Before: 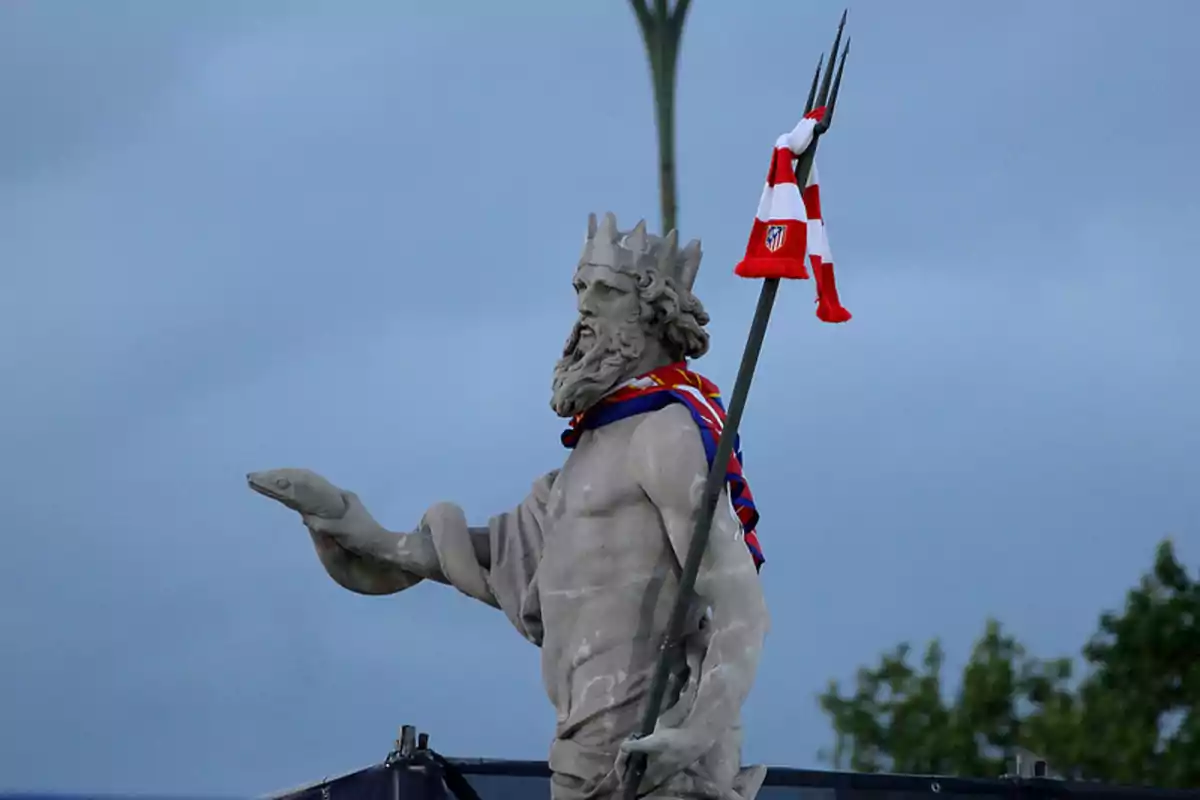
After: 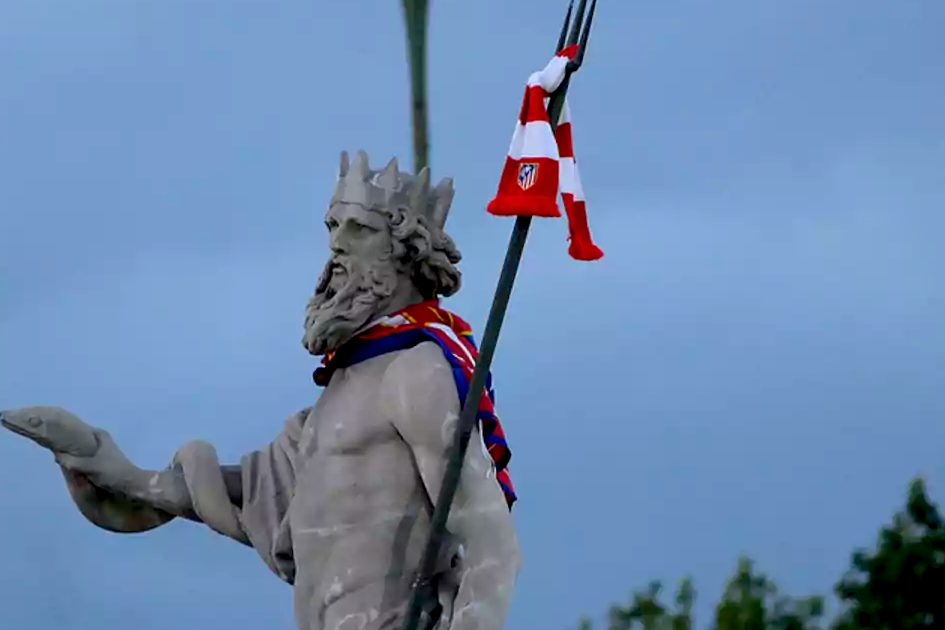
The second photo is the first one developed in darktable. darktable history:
crop and rotate: left 20.715%, top 7.809%, right 0.475%, bottom 13.418%
exposure: black level correction 0.01, exposure 0.009 EV, compensate highlight preservation false
color balance rgb: perceptual saturation grading › global saturation 0.958%, global vibrance 25.19%
